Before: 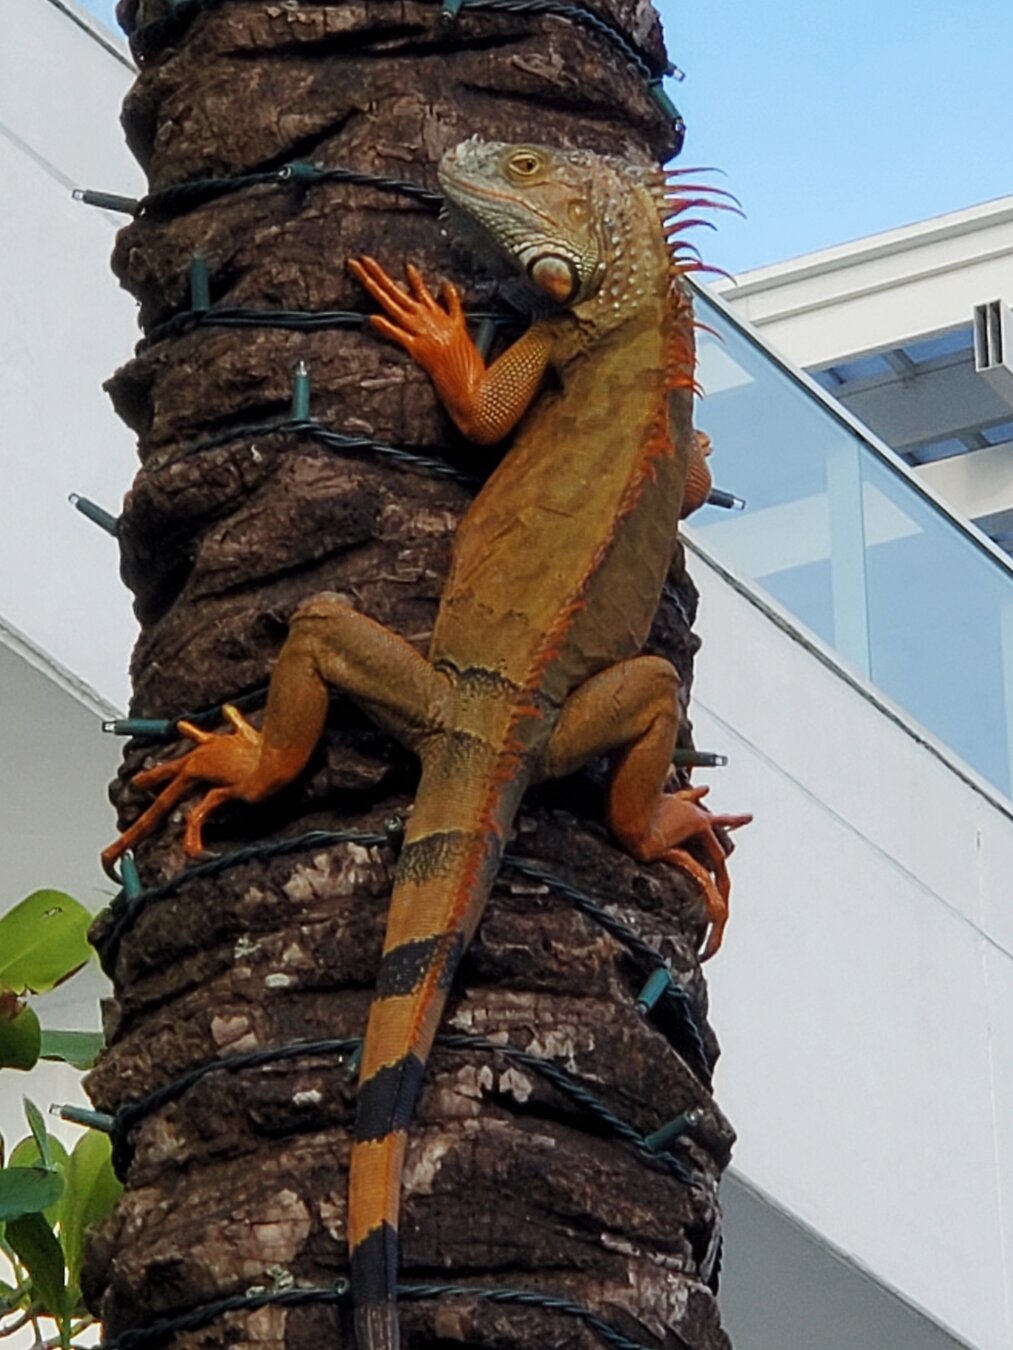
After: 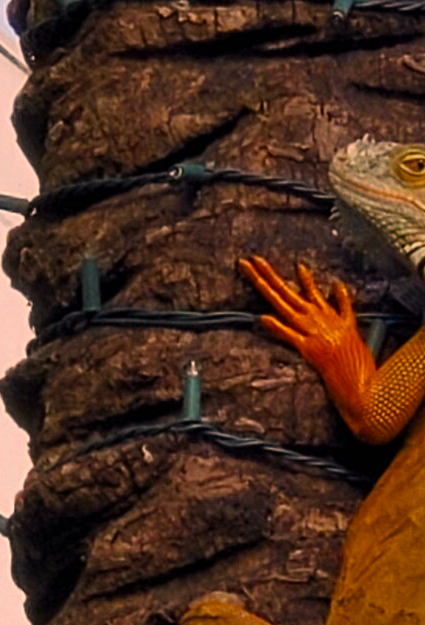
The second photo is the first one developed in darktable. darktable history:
crop and rotate: left 10.817%, top 0.062%, right 47.194%, bottom 53.626%
color correction: highlights a* 21.88, highlights b* 22.25
color balance rgb: perceptual saturation grading › global saturation 25%, global vibrance 20%
